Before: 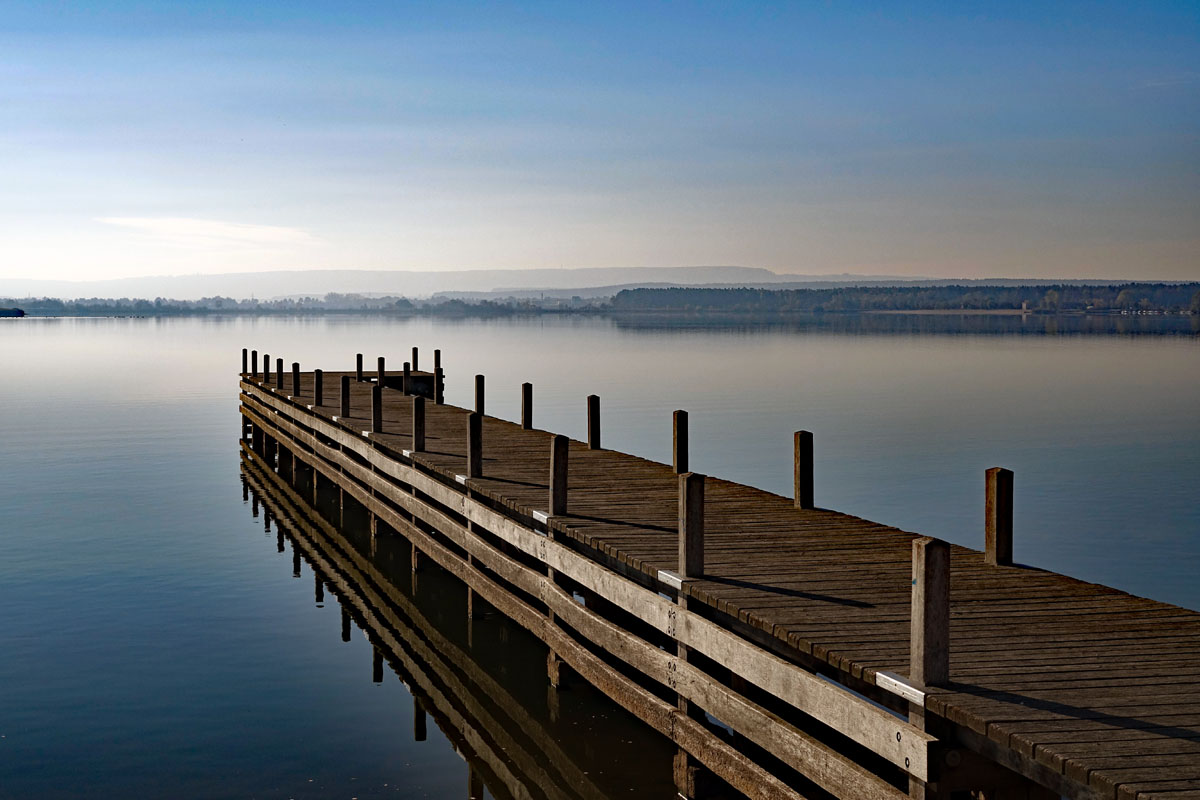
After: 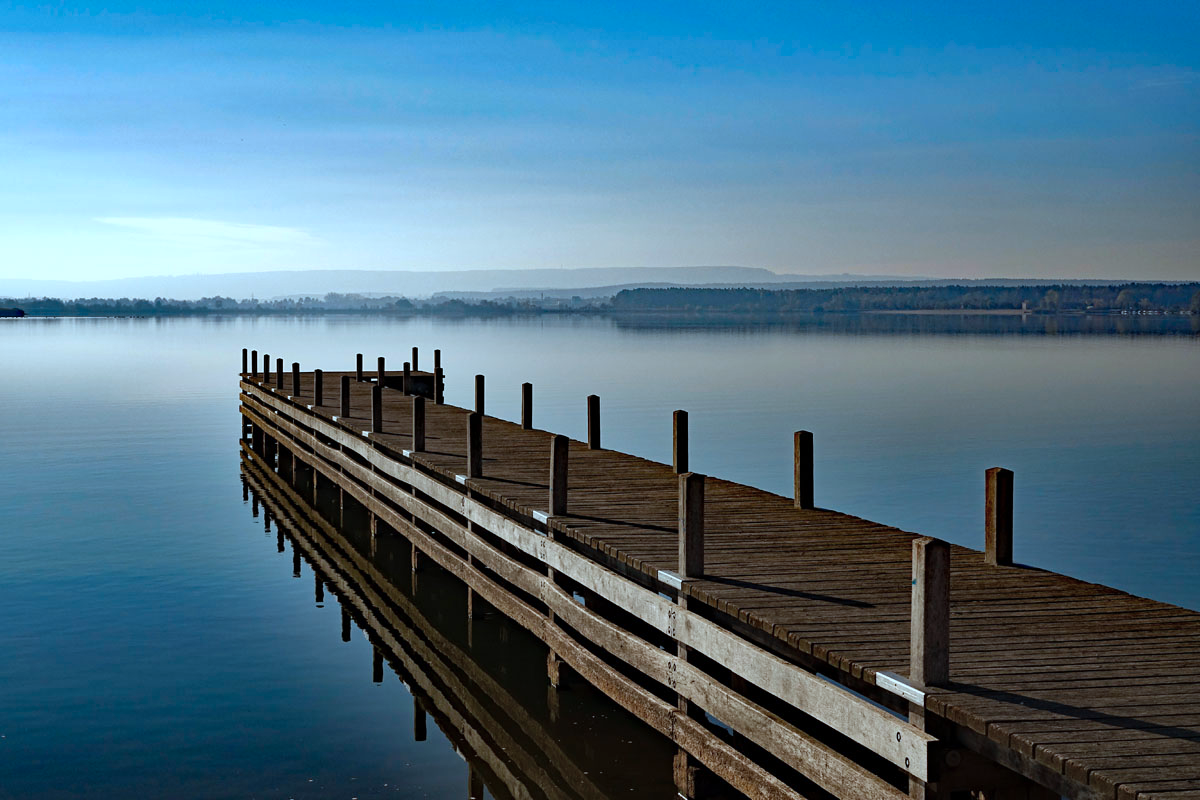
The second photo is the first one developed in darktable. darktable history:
shadows and highlights: shadows 32.82, highlights -45.85, compress 49.97%, soften with gaussian
color balance rgb: shadows lift › luminance -9.172%, linear chroma grading › global chroma 9.937%, perceptual saturation grading › global saturation -0.127%
color correction: highlights a* -10.46, highlights b* -18.8
